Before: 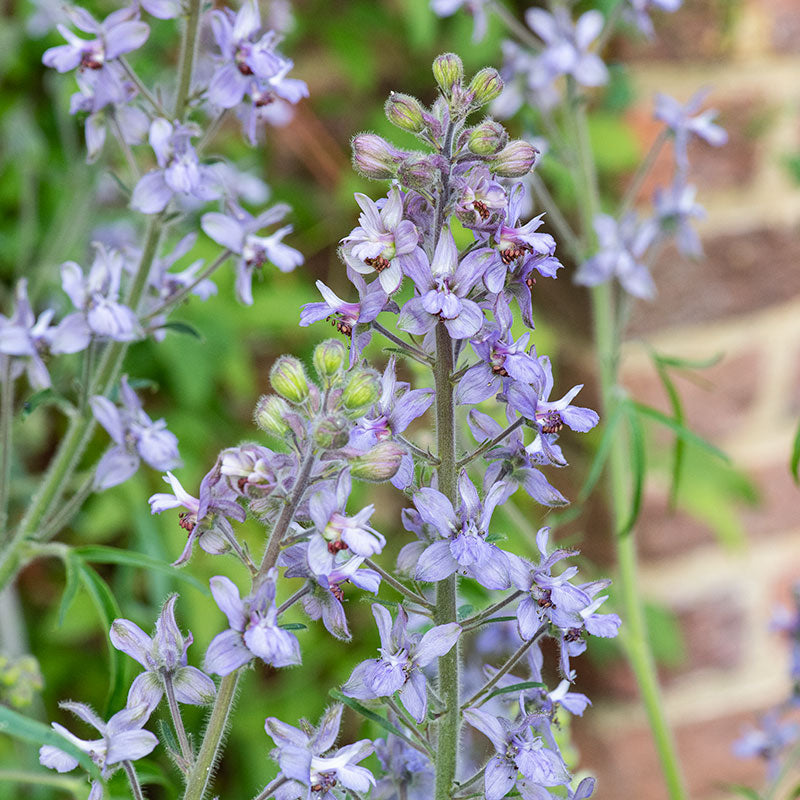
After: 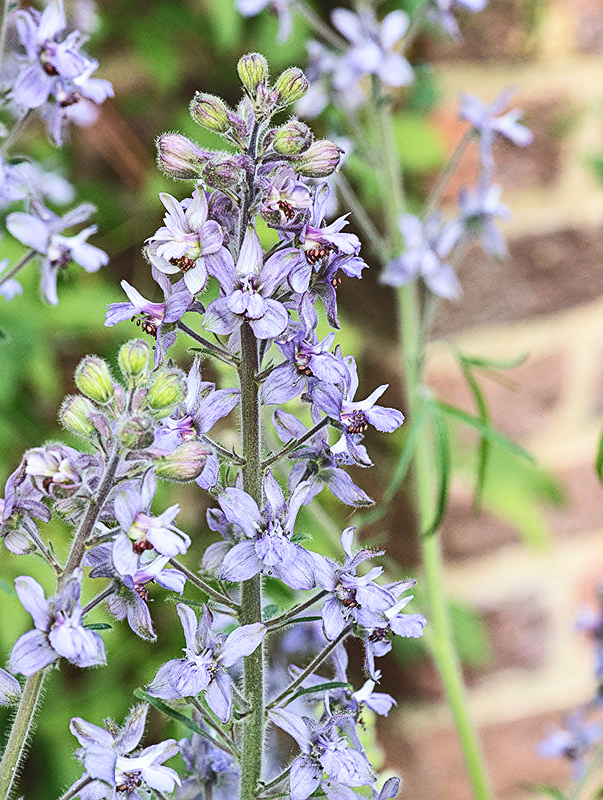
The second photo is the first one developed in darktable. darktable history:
exposure: black level correction -0.021, exposure -0.039 EV, compensate highlight preservation false
contrast brightness saturation: contrast 0.276
crop and rotate: left 24.561%
sharpen: on, module defaults
haze removal: strength 0.116, distance 0.255, adaptive false
